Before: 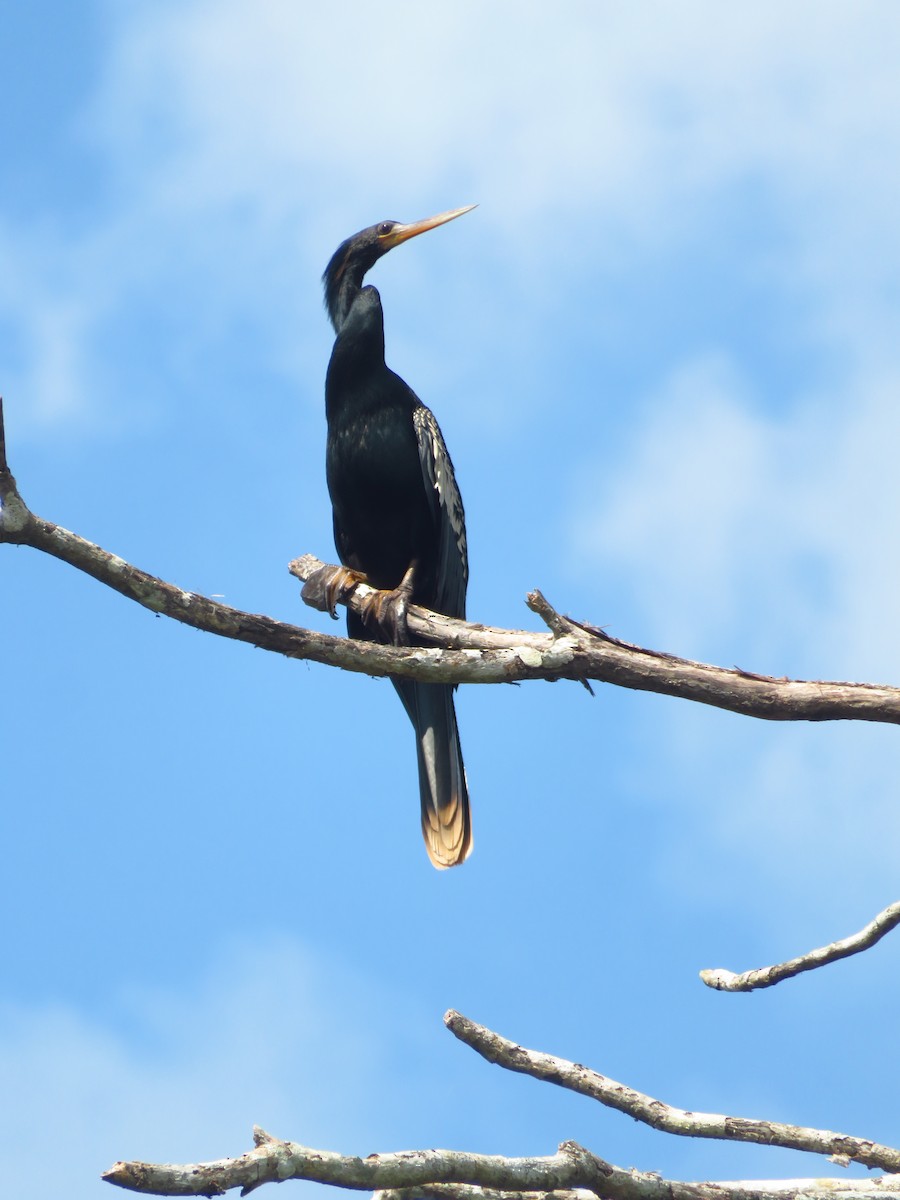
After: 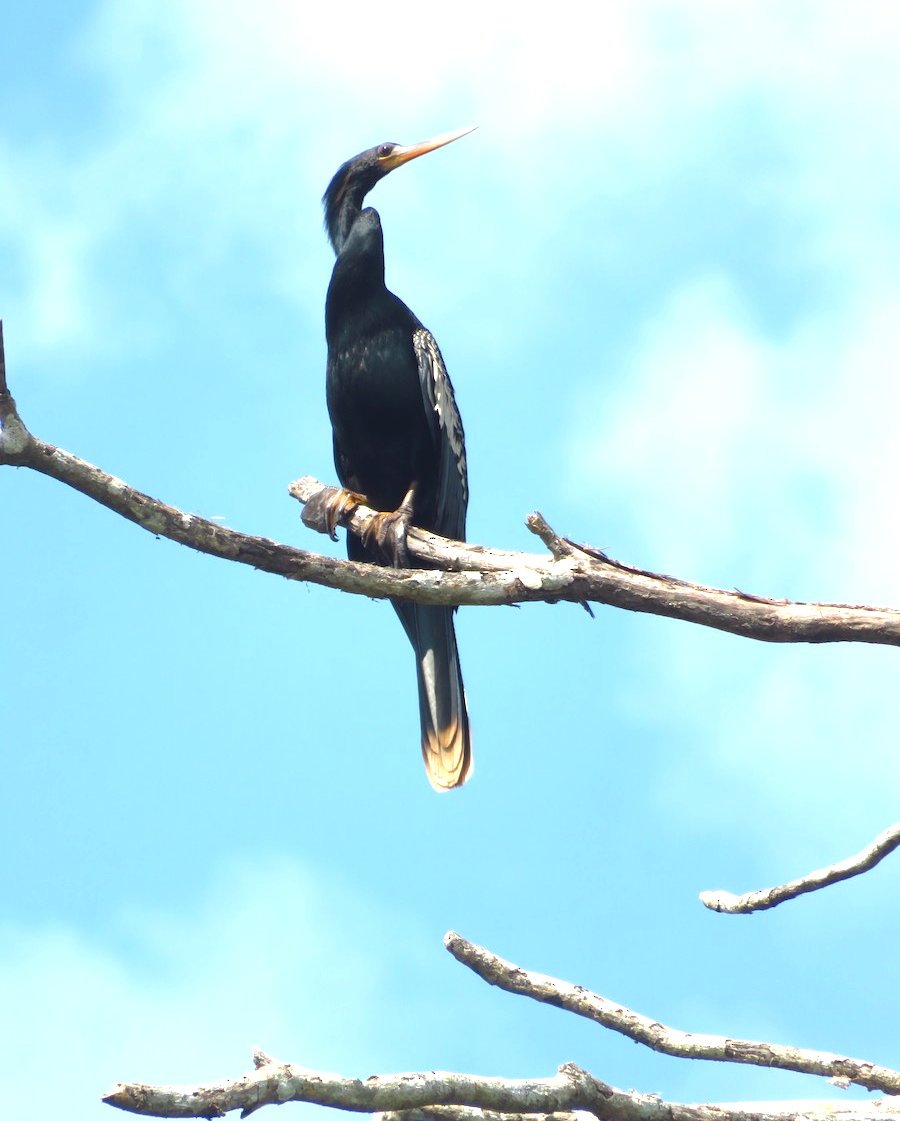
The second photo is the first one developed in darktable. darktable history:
crop and rotate: top 6.558%
exposure: black level correction 0, exposure 0.691 EV, compensate exposure bias true, compensate highlight preservation false
